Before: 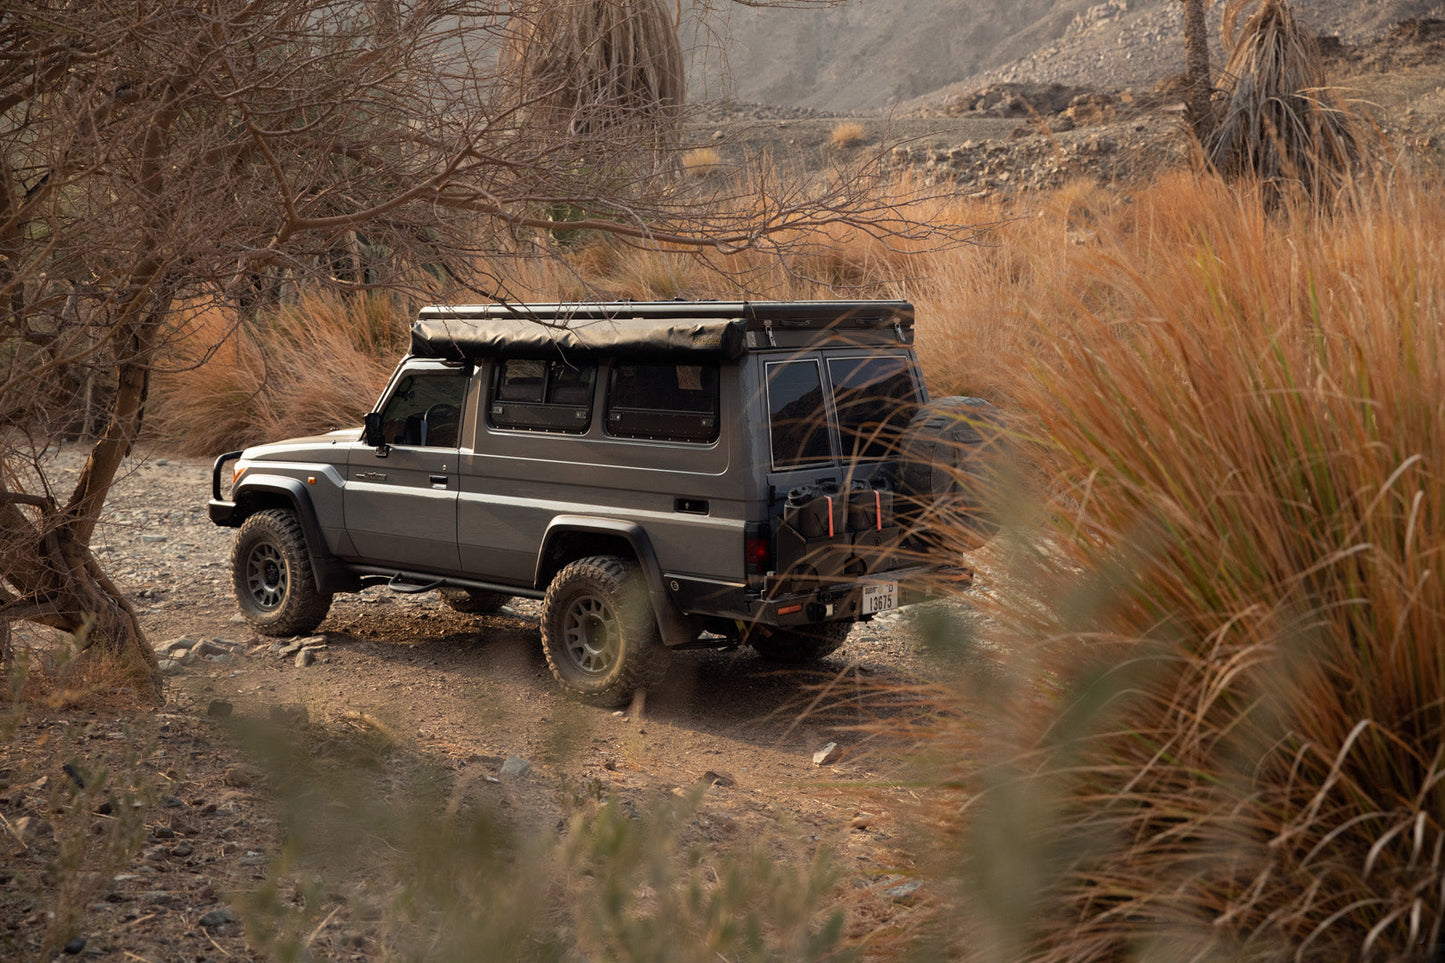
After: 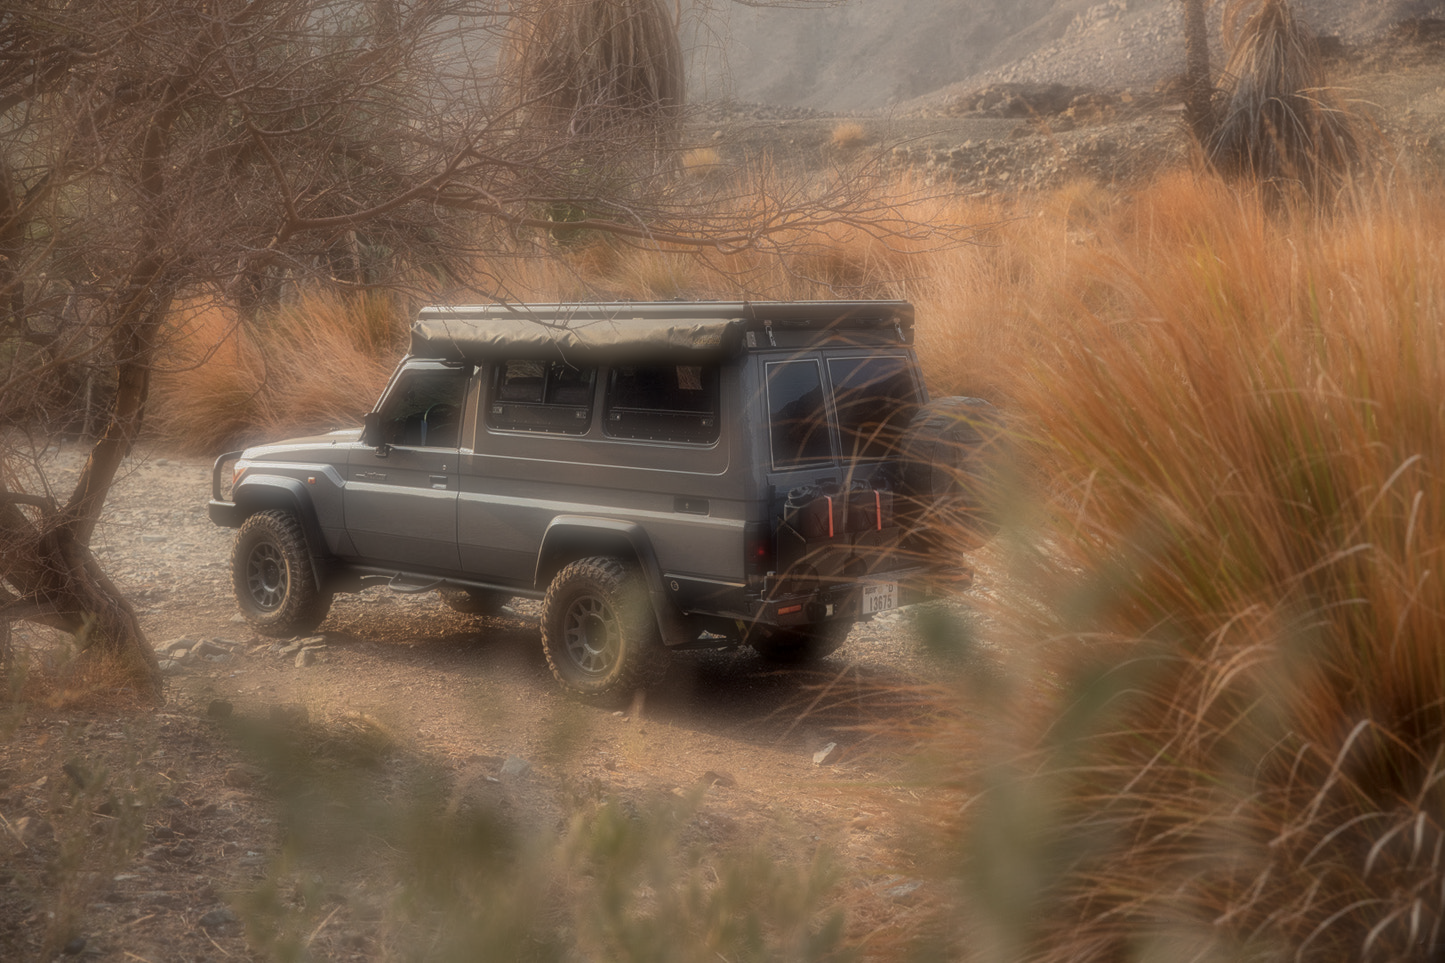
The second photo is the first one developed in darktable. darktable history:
local contrast: on, module defaults
shadows and highlights: shadows 40, highlights -60
soften: on, module defaults
